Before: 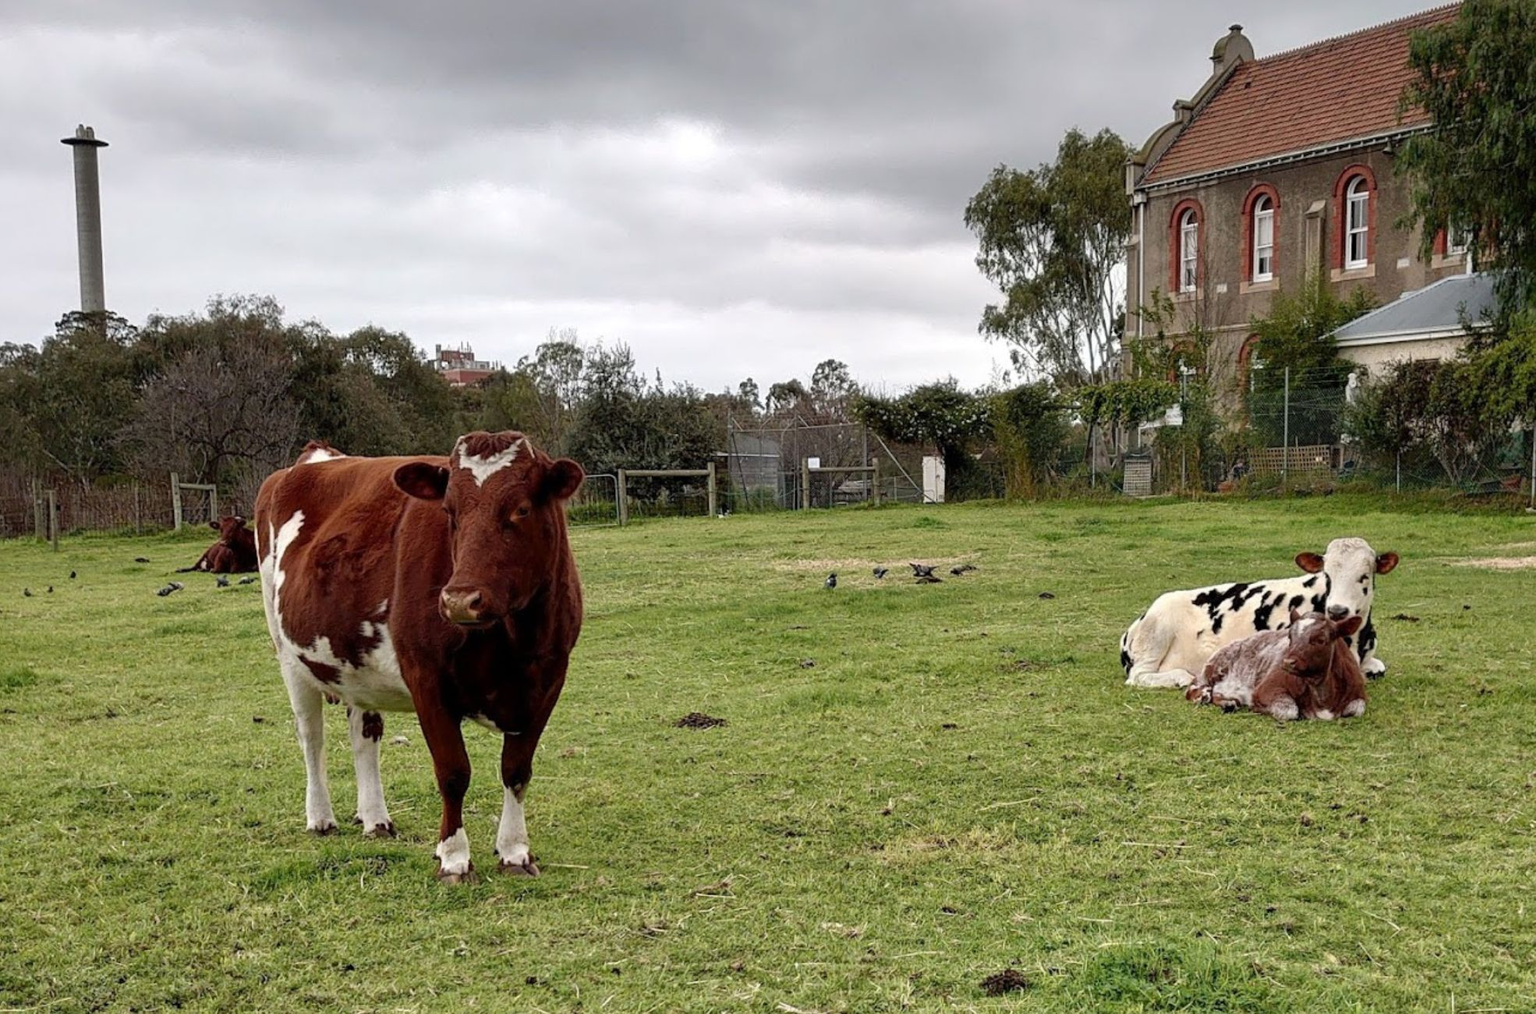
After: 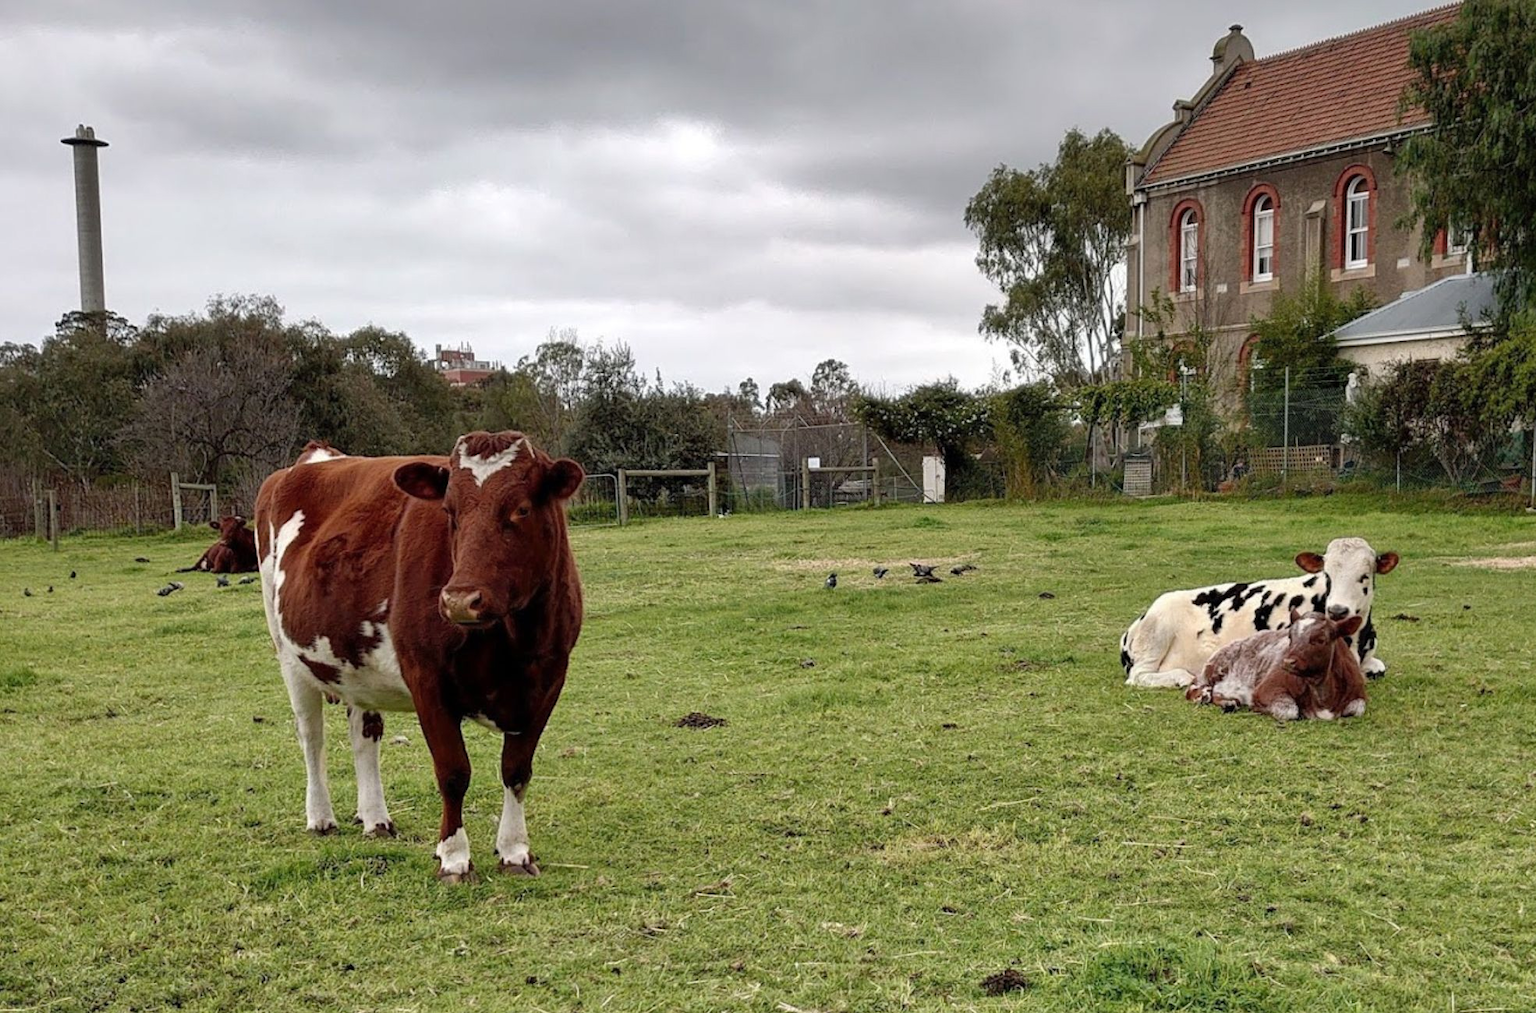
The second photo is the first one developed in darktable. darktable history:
shadows and highlights: shadows 25.24, highlights -23.28
